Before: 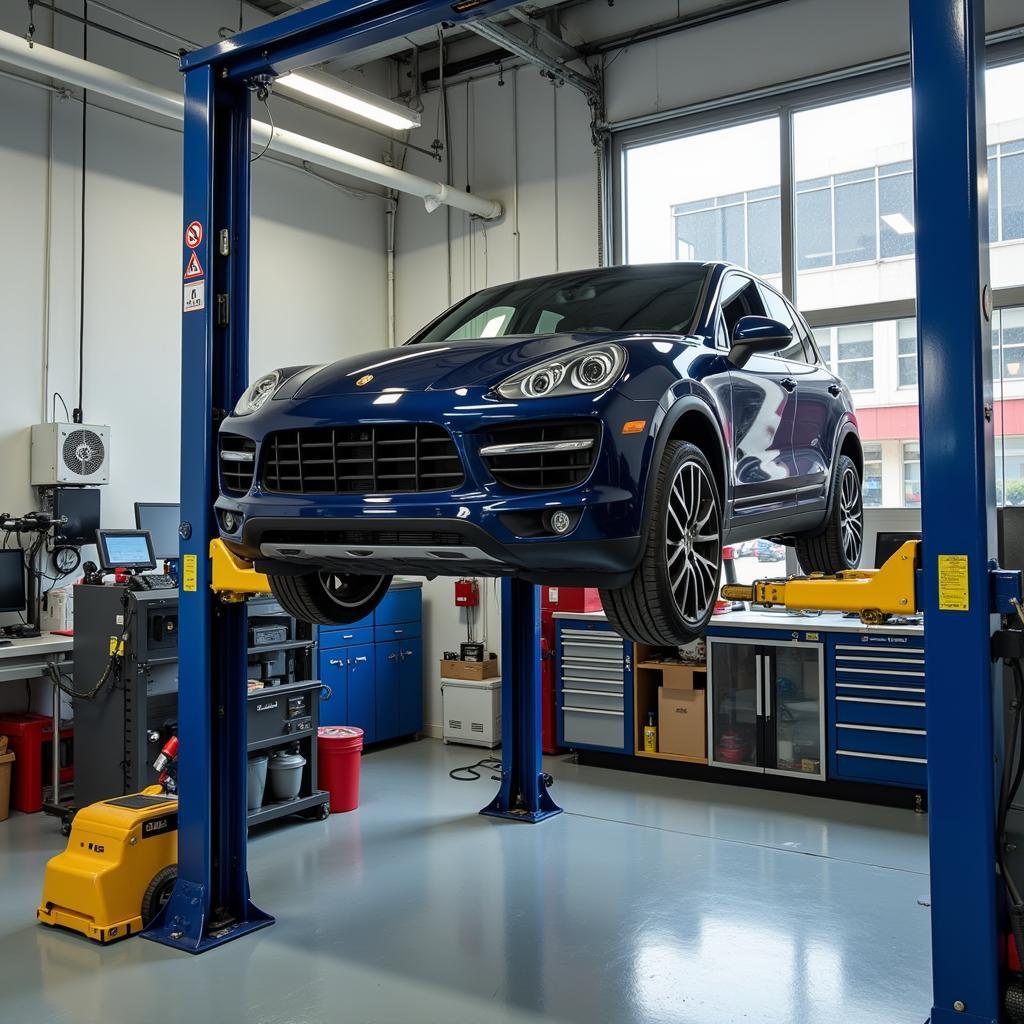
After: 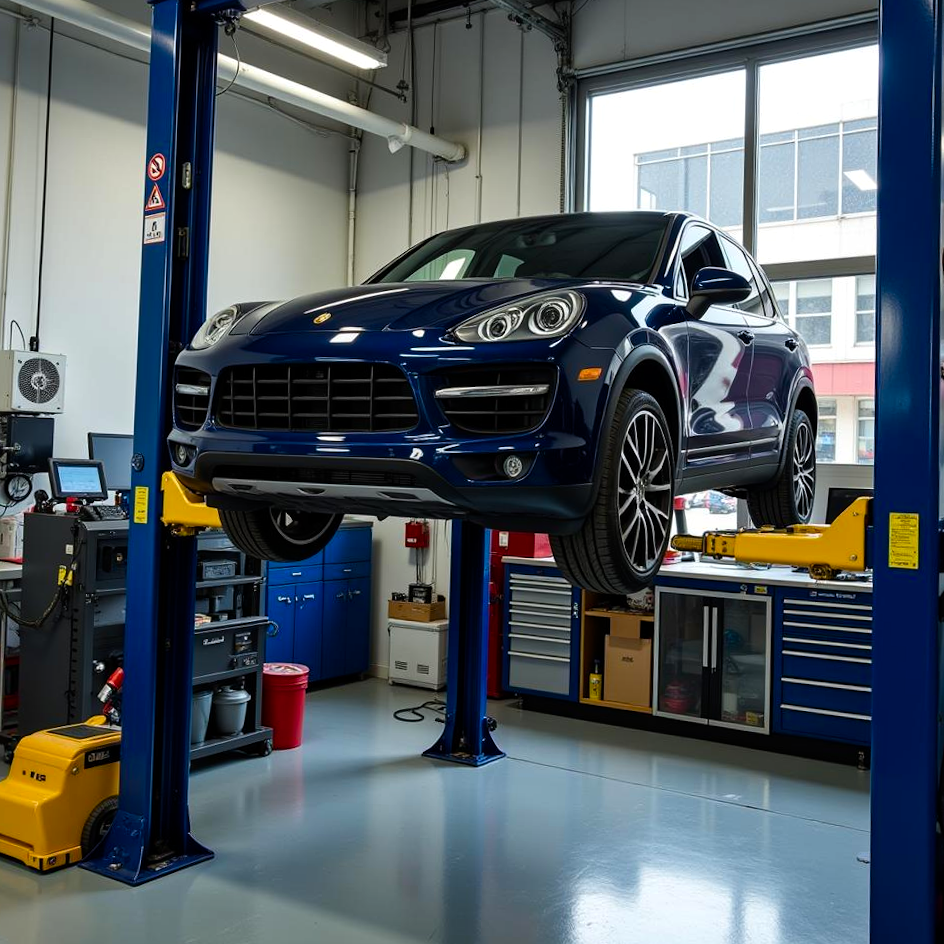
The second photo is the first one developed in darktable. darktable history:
crop and rotate: angle -1.96°, left 3.097%, top 4.154%, right 1.586%, bottom 0.529%
exposure: exposure -0.36 EV, compensate highlight preservation false
color balance rgb: shadows lift › luminance -20%, power › hue 72.24°, highlights gain › luminance 15%, global offset › hue 171.6°, perceptual saturation grading › highlights -15%, perceptual saturation grading › shadows 25%, global vibrance 35%, contrast 10%
